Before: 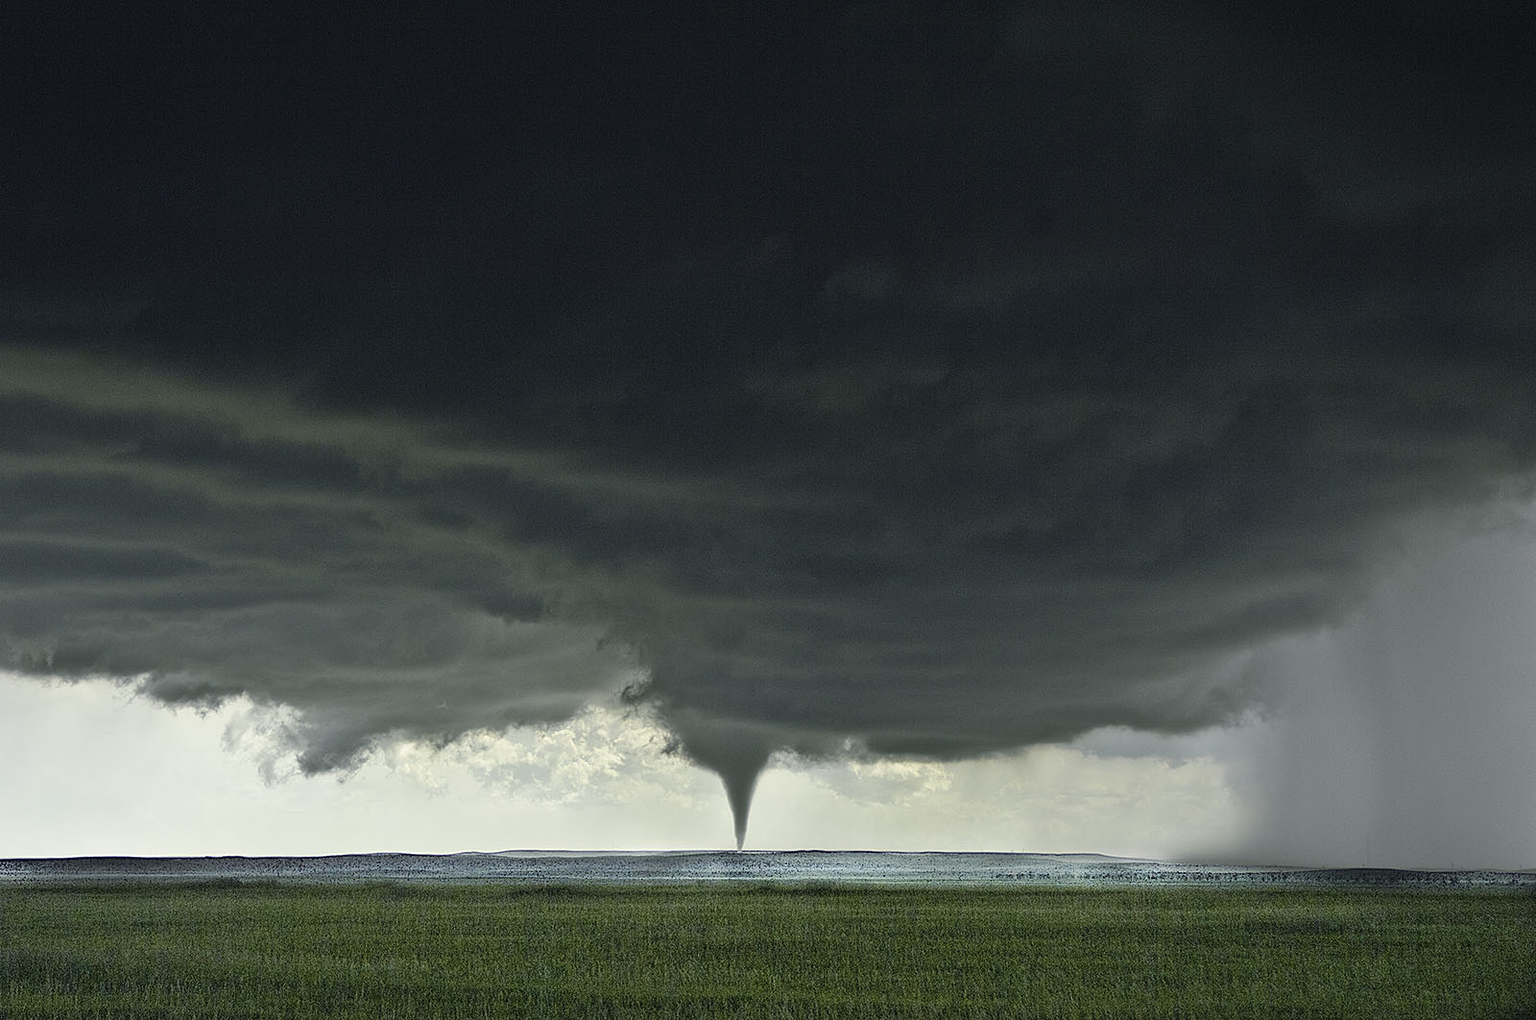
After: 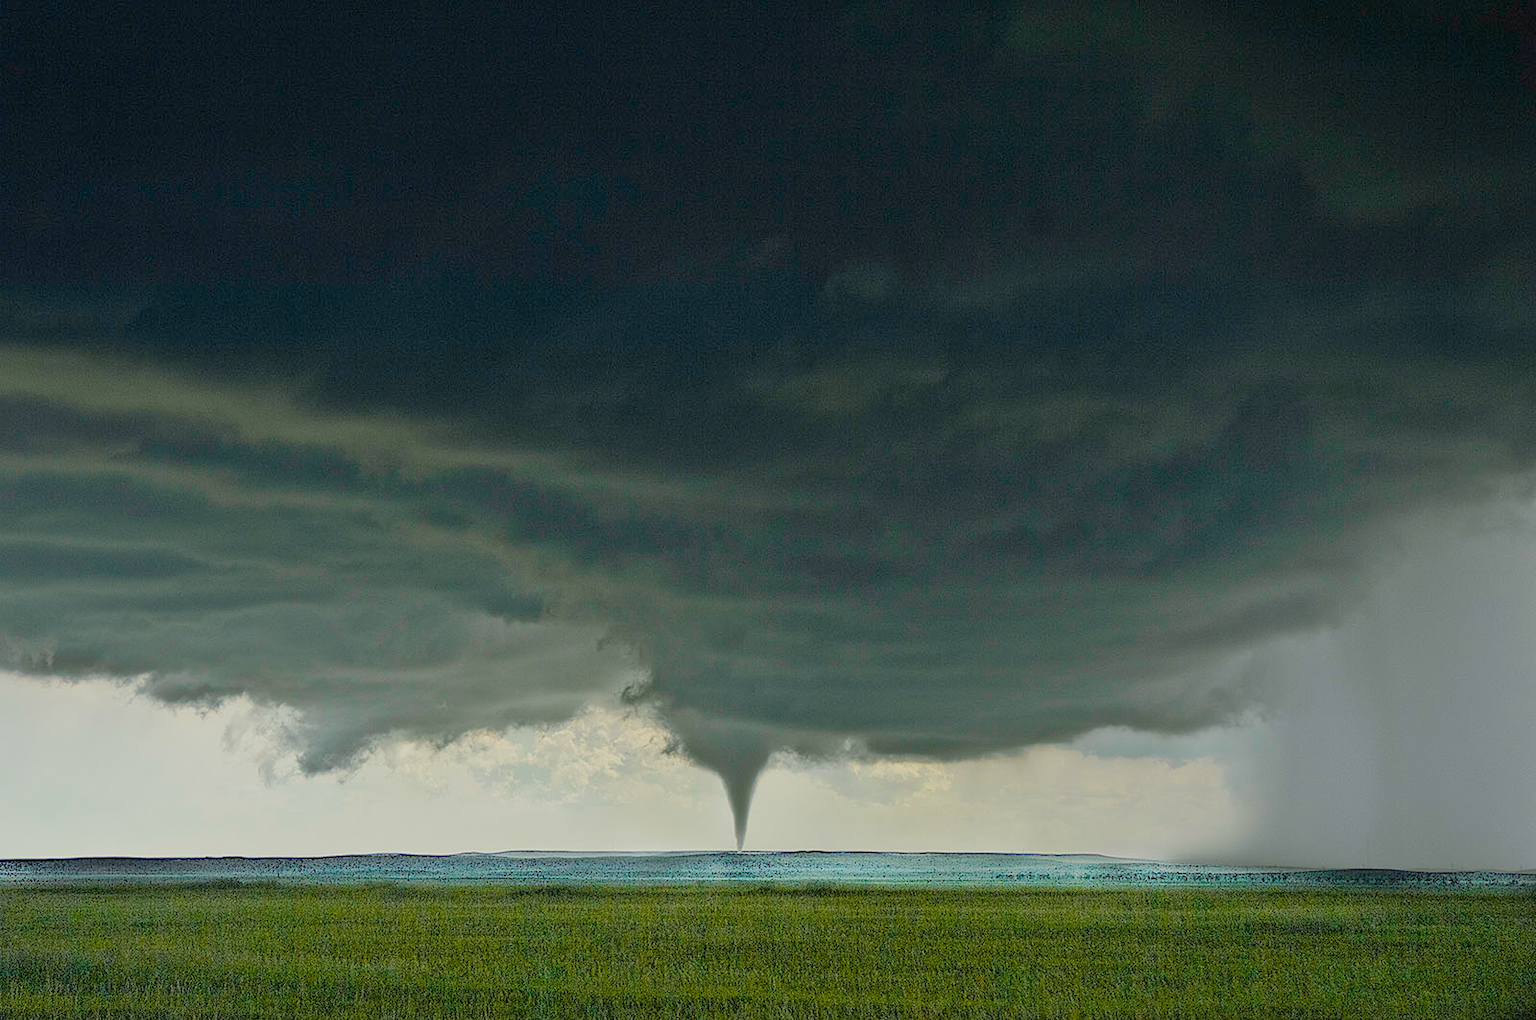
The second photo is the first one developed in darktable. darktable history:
color balance rgb: shadows lift › hue 85.3°, power › luminance -3.807%, power › chroma 0.538%, power › hue 39.15°, perceptual saturation grading › global saturation 48.987%
filmic rgb: middle gray luminance 18.42%, black relative exposure -10.43 EV, white relative exposure 3.42 EV, target black luminance 0%, hardness 6.01, latitude 98.23%, contrast 0.846, shadows ↔ highlights balance 0.729%, contrast in shadows safe
